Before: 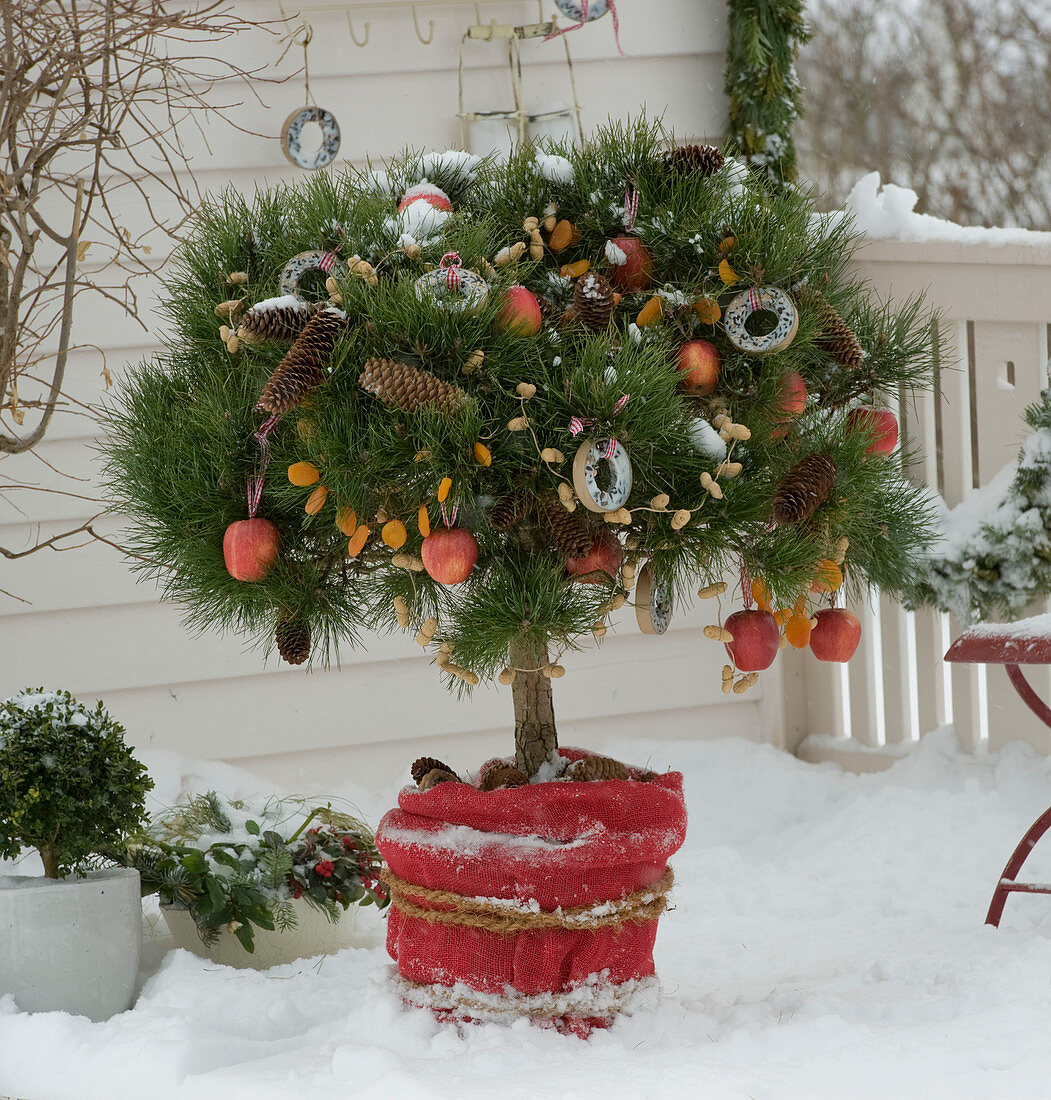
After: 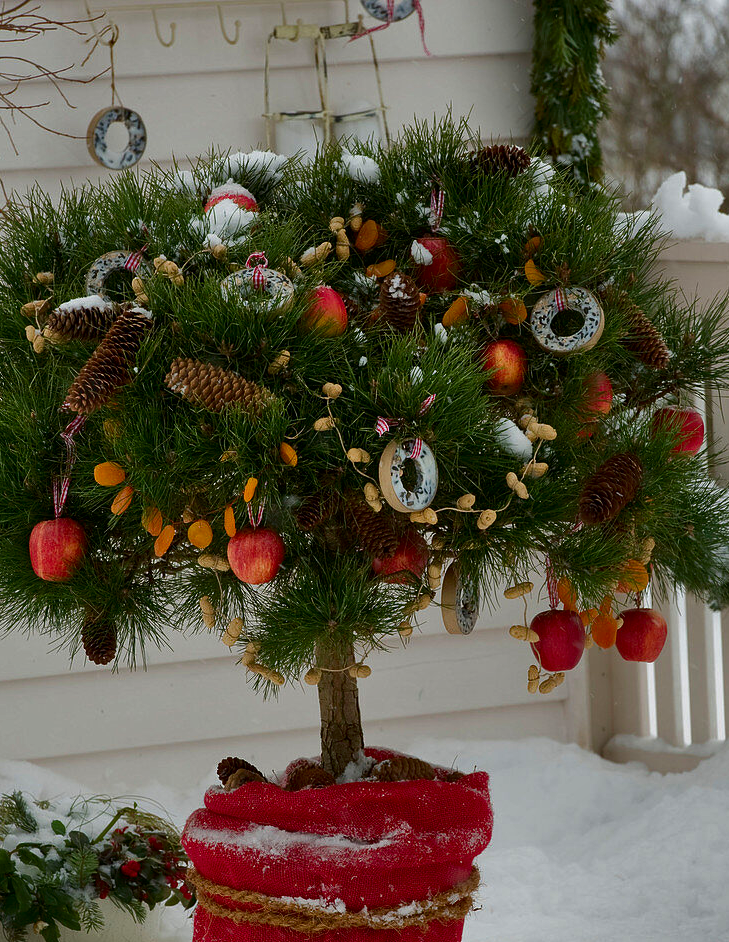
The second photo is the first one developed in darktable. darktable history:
contrast brightness saturation: brightness -0.253, saturation 0.204
shadows and highlights: radius 105.99, shadows 40.37, highlights -71.84, low approximation 0.01, soften with gaussian
exposure: exposure -0.065 EV, compensate highlight preservation false
crop: left 18.473%, right 12.122%, bottom 14.303%
